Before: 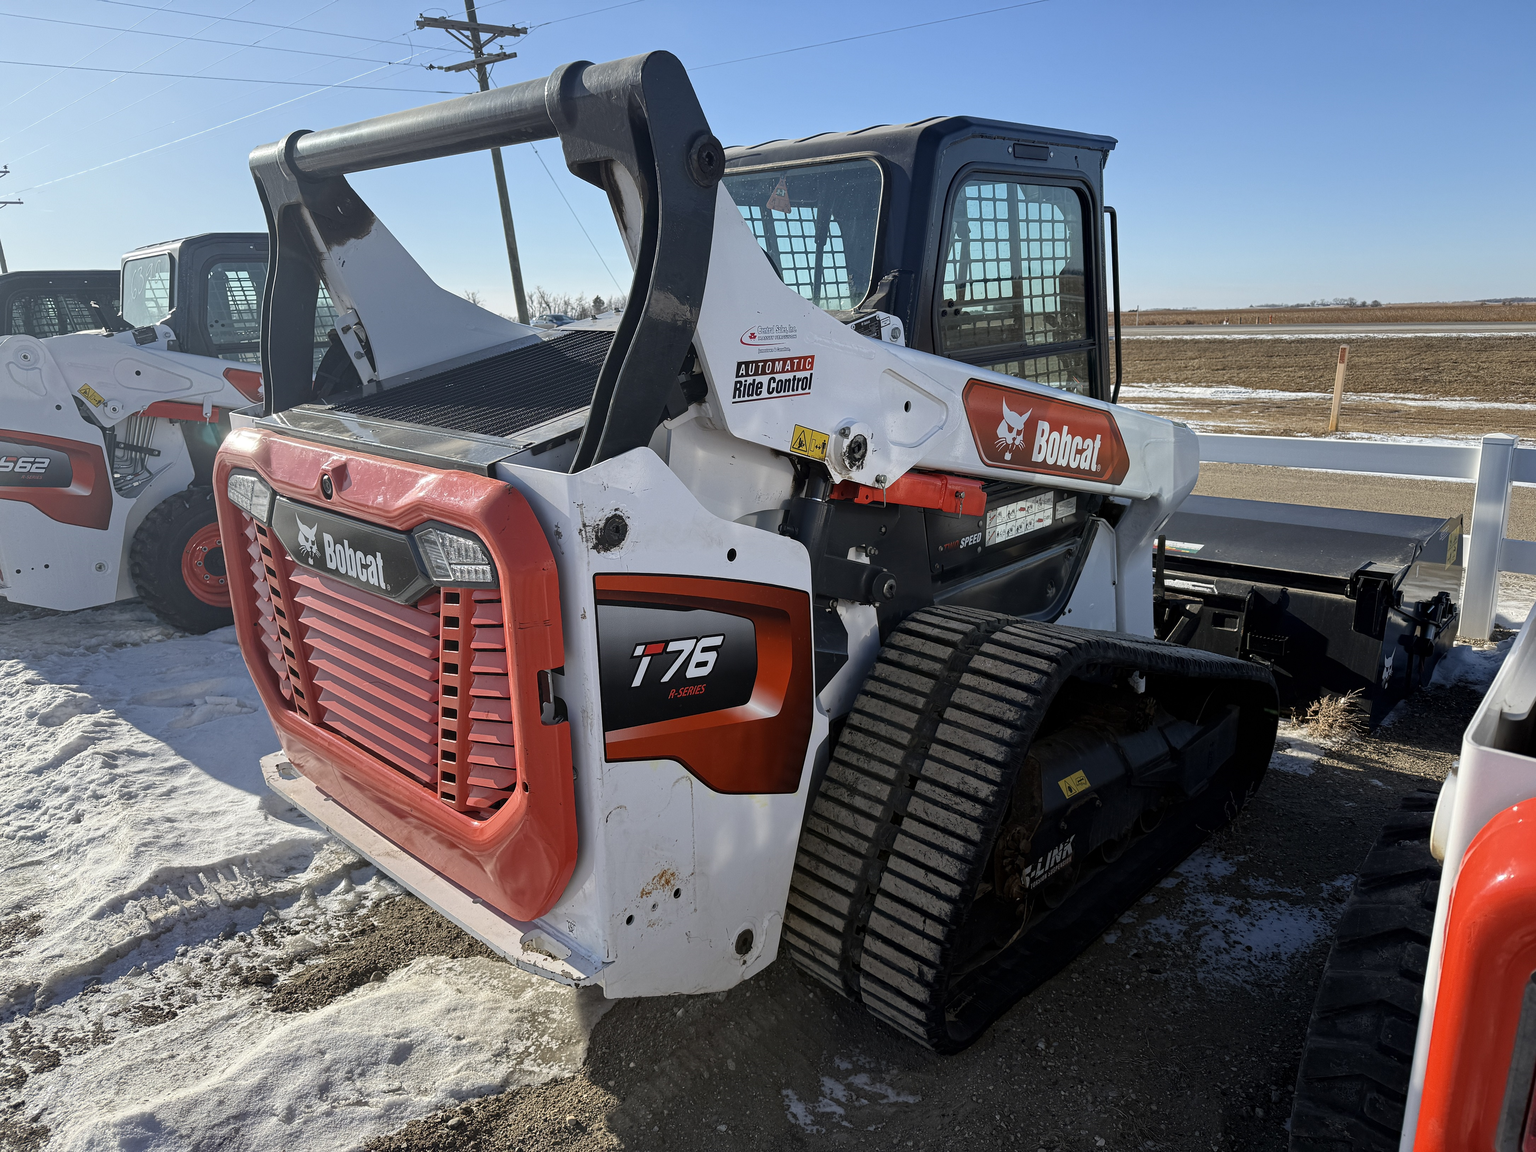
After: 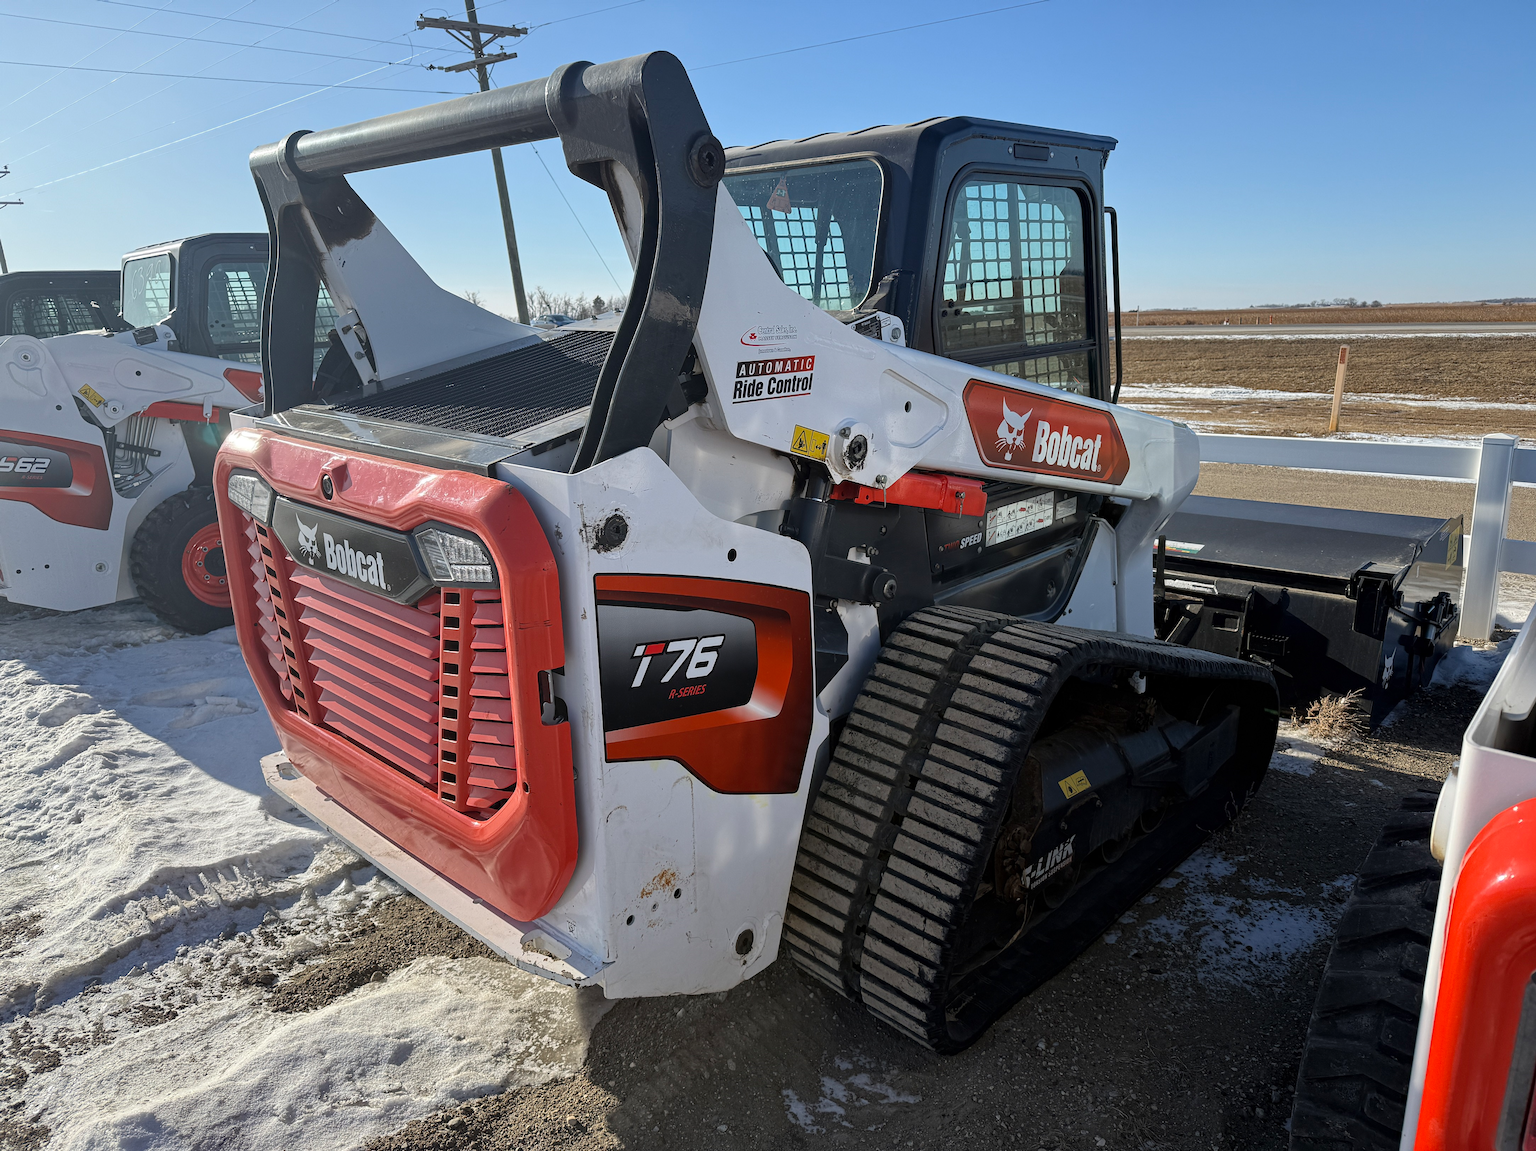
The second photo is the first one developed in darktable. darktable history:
shadows and highlights: shadows 25.65, highlights -25.72, highlights color adjustment 32.56%
